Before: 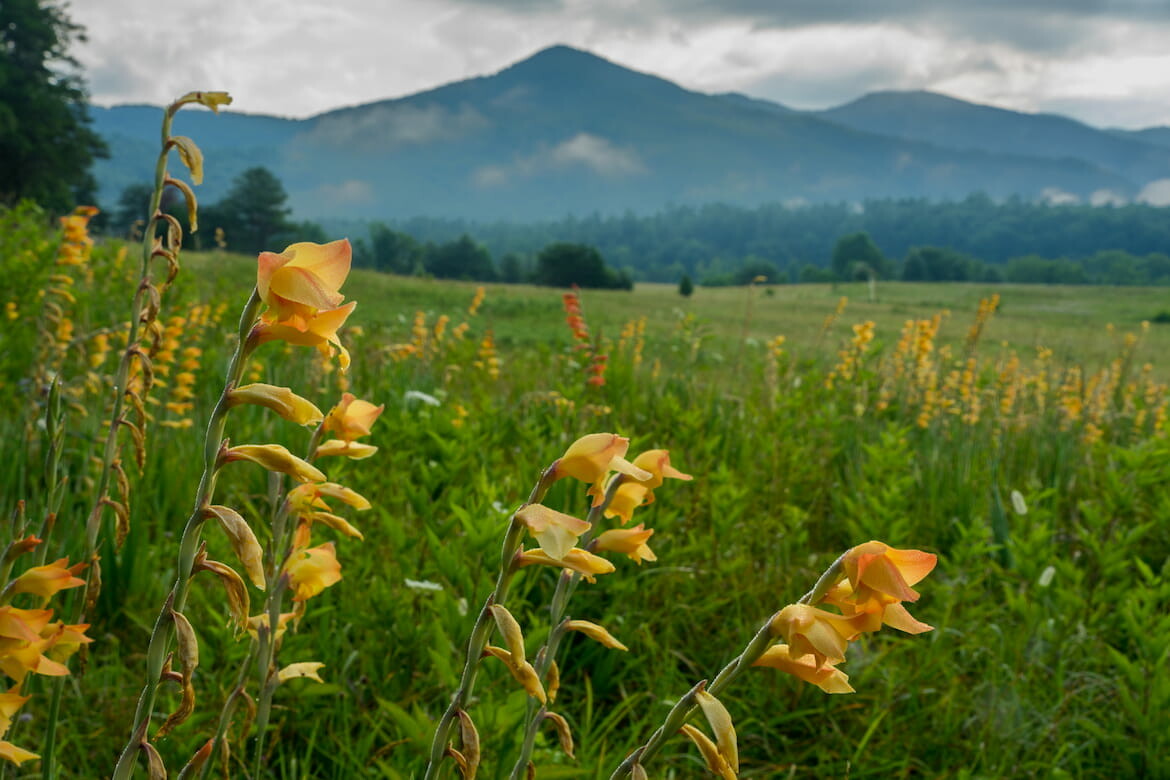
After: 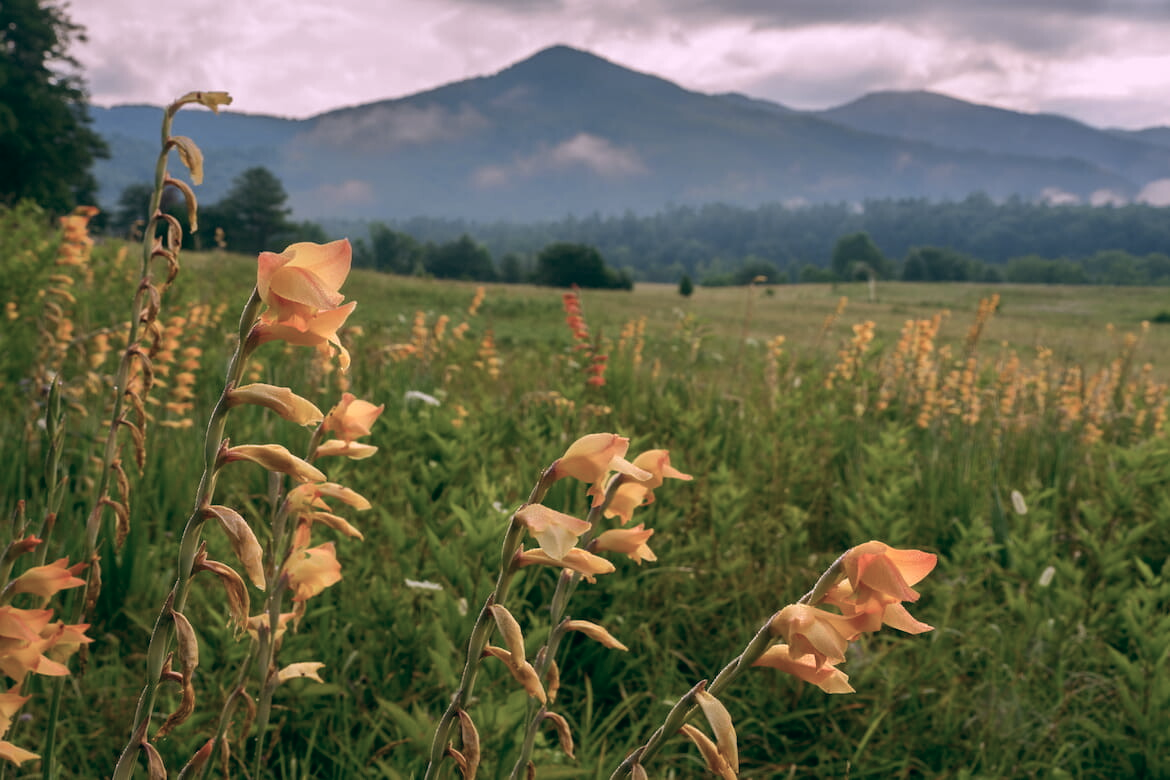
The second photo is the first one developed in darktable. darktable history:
white balance: red 1.188, blue 1.11
color balance: lift [1, 0.994, 1.002, 1.006], gamma [0.957, 1.081, 1.016, 0.919], gain [0.97, 0.972, 1.01, 1.028], input saturation 91.06%, output saturation 79.8%
